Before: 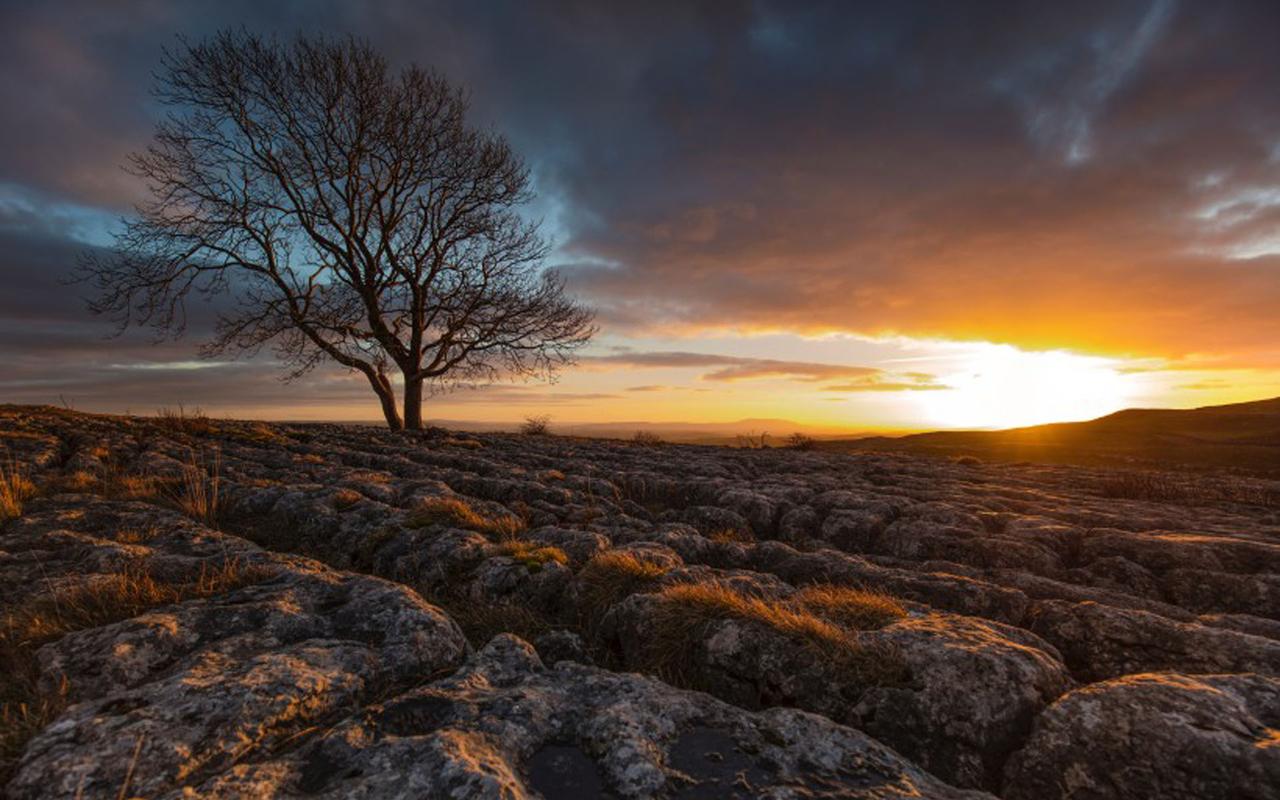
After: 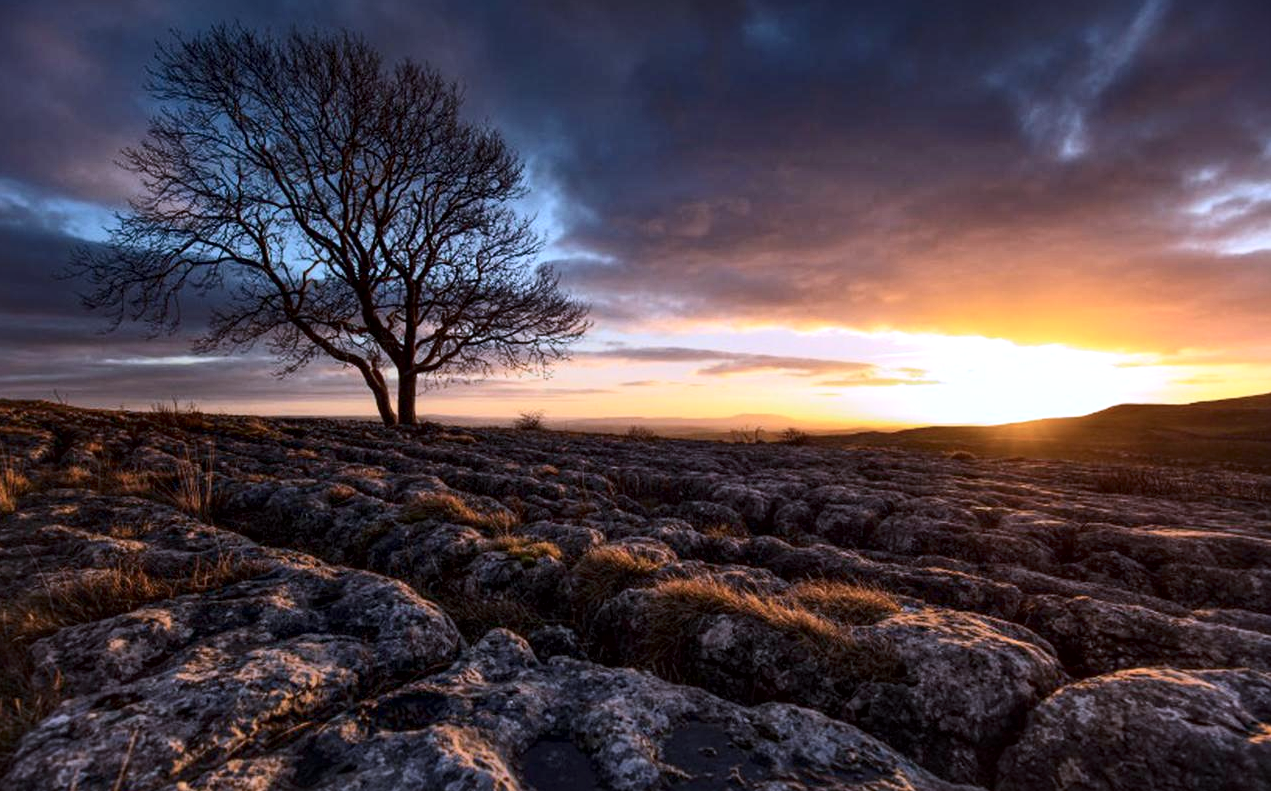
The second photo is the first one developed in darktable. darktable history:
crop: left 0.476%, top 0.656%, right 0.165%, bottom 0.388%
color calibration: illuminant as shot in camera, x 0.379, y 0.397, temperature 4137.58 K
local contrast: mode bilateral grid, contrast 24, coarseness 60, detail 150%, midtone range 0.2
contrast brightness saturation: contrast 0.243, brightness 0.09
